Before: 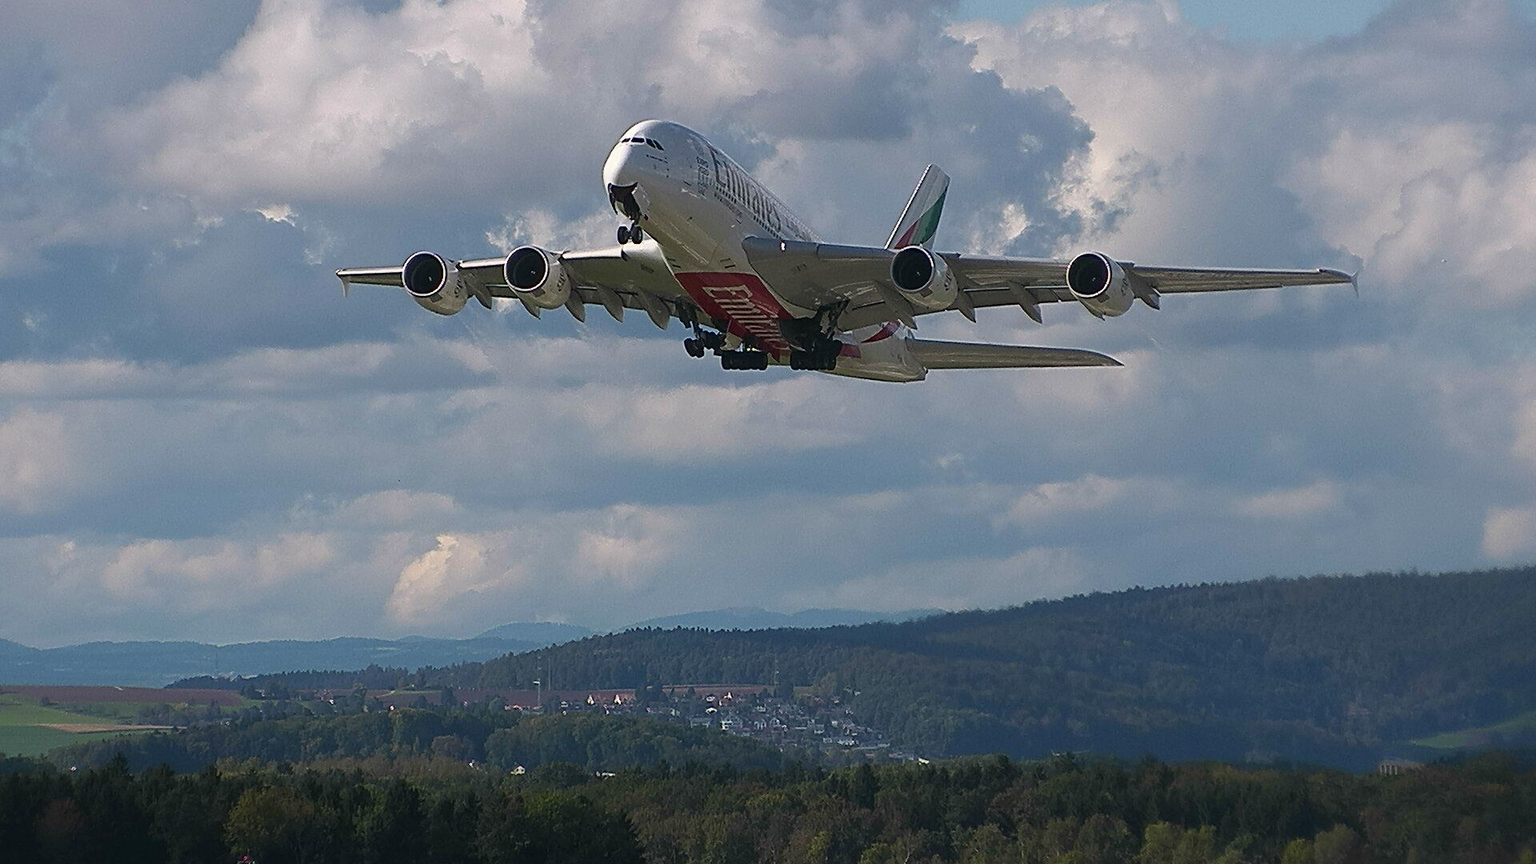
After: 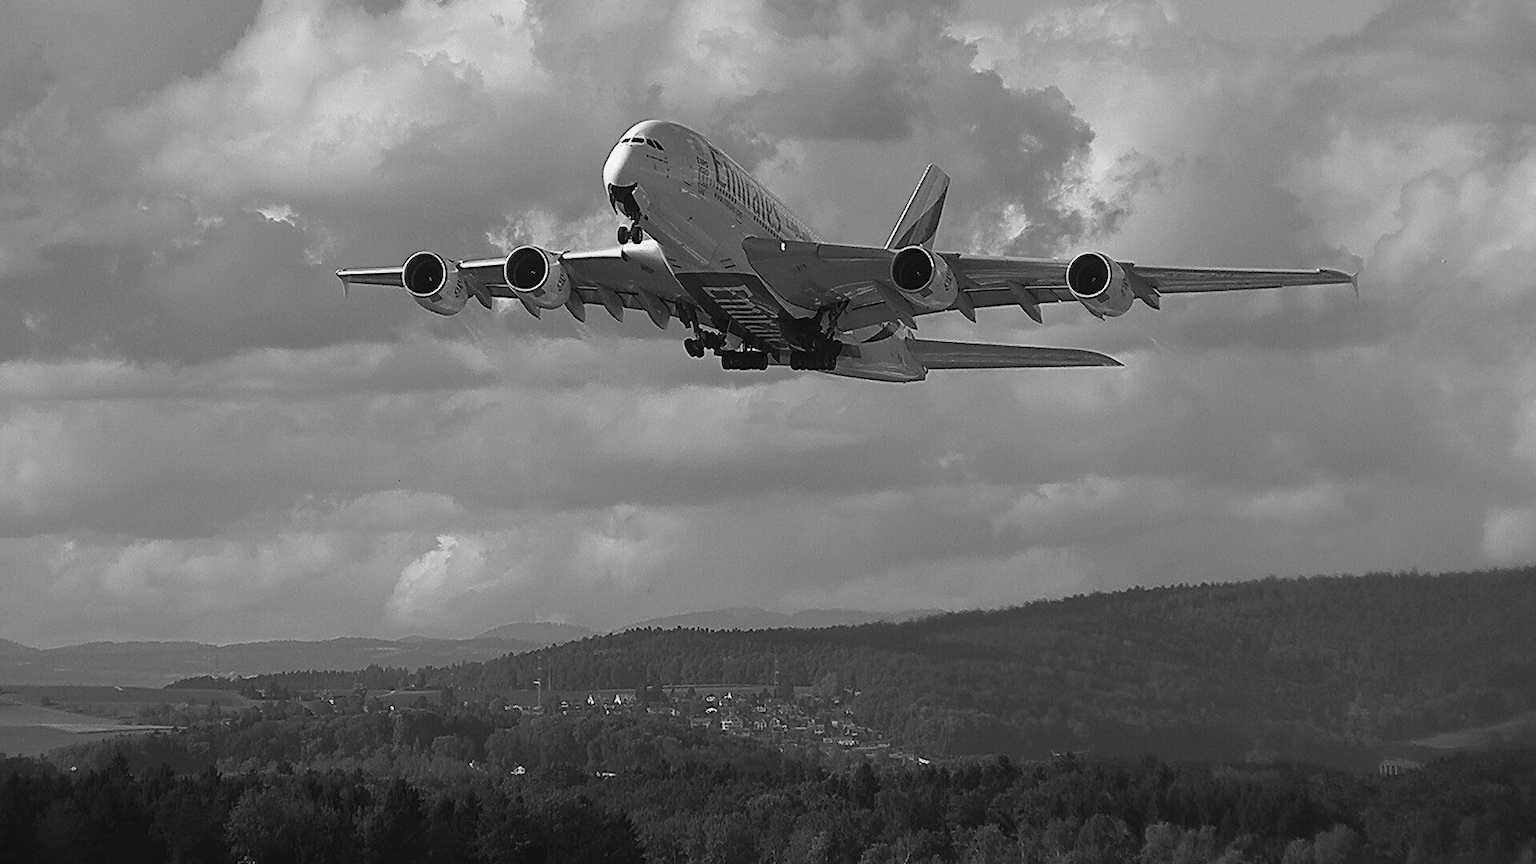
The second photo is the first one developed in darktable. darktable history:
tone equalizer: on, module defaults
monochrome: a -6.99, b 35.61, size 1.4
